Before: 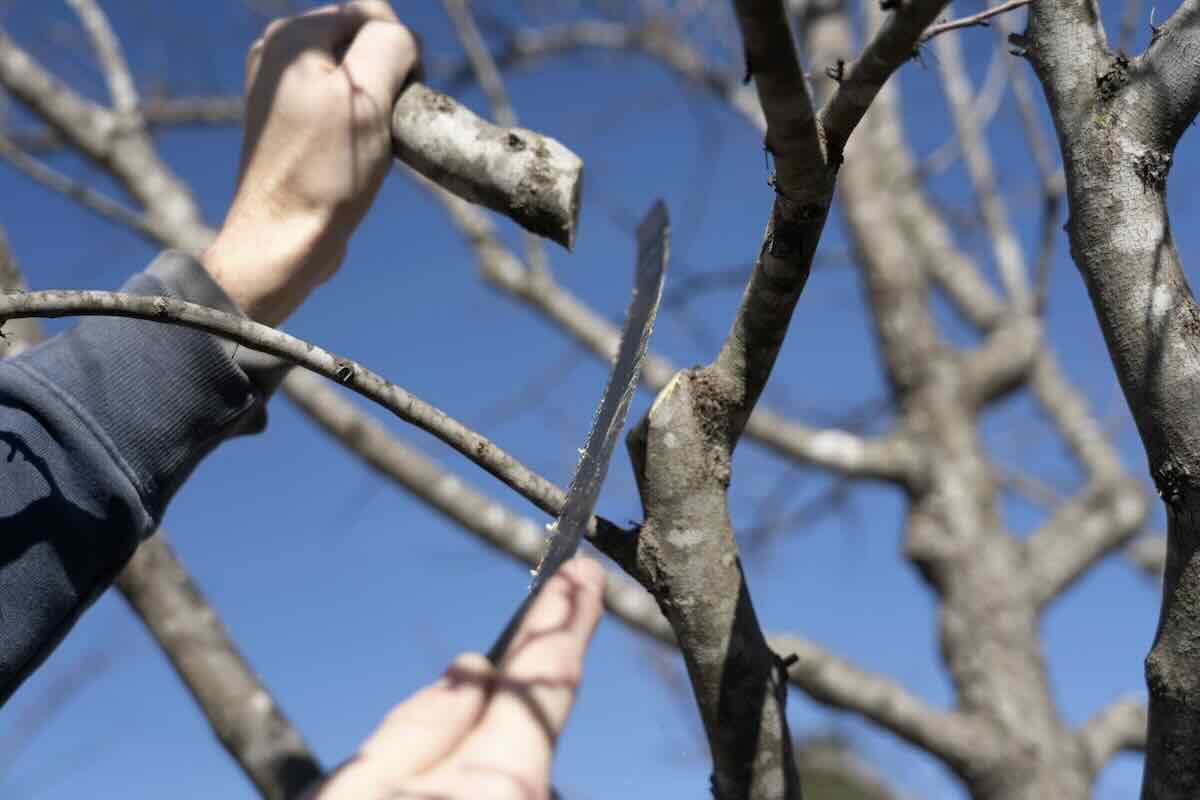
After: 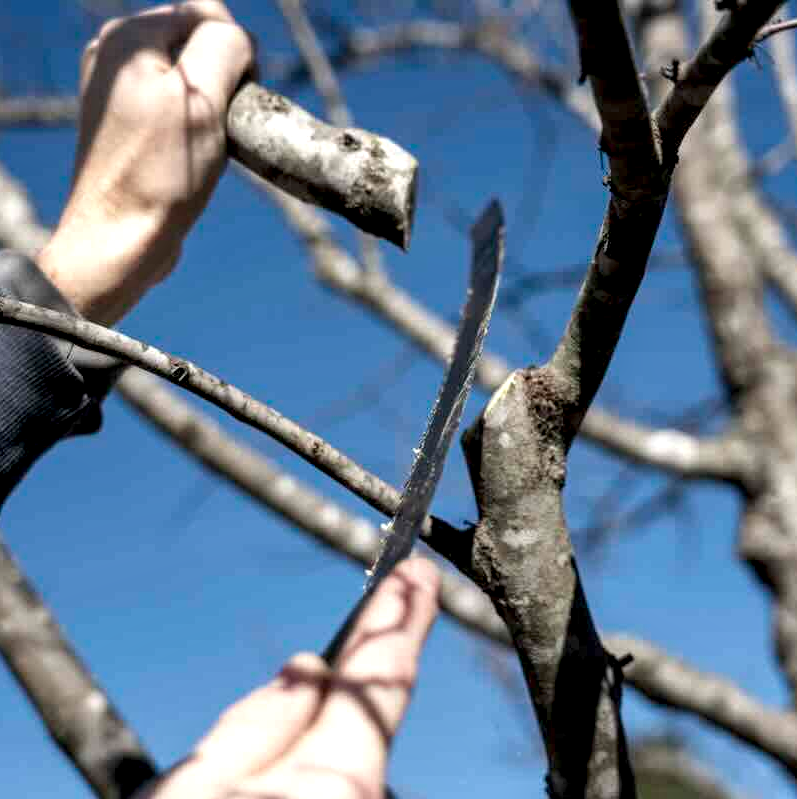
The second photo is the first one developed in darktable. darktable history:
local contrast: detail 160%
crop and rotate: left 13.752%, right 19.782%
